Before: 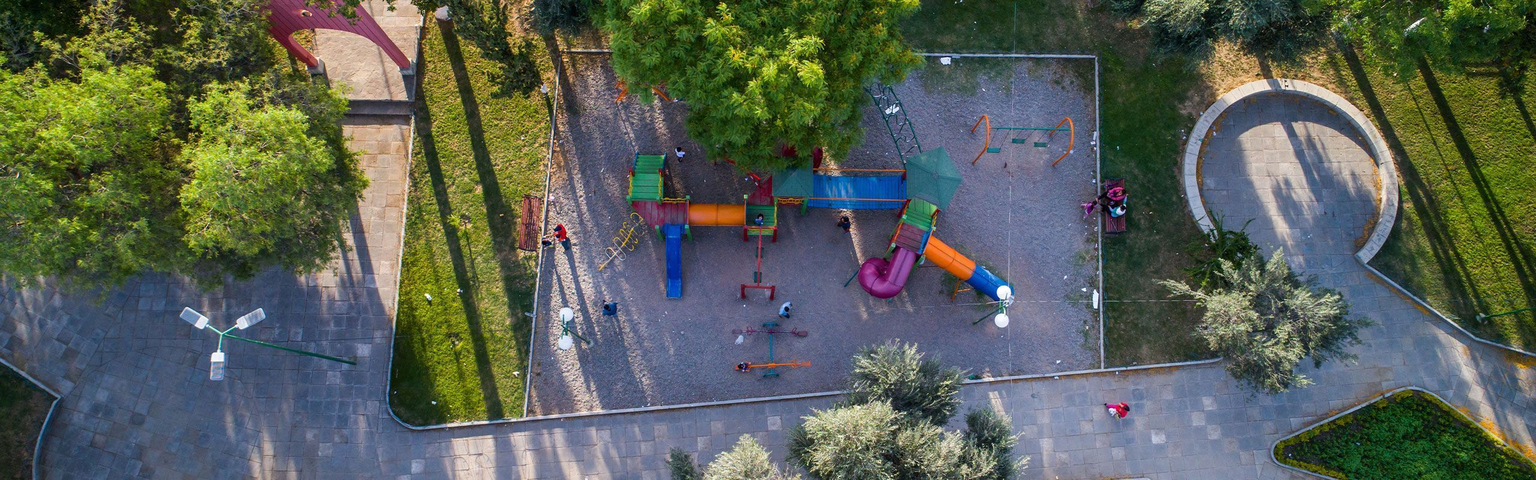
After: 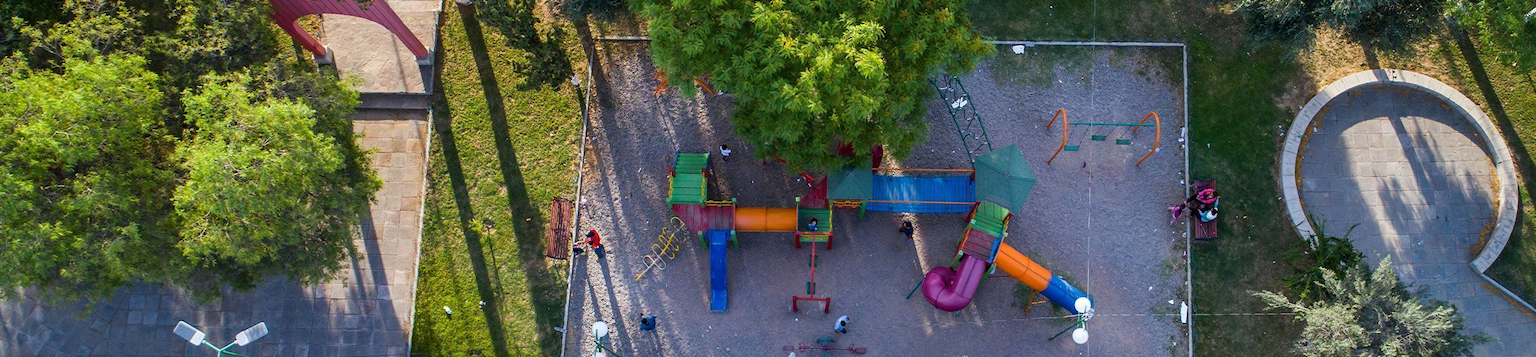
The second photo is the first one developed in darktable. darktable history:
crop: left 1.509%, top 3.452%, right 7.696%, bottom 28.452%
white balance: red 0.986, blue 1.01
